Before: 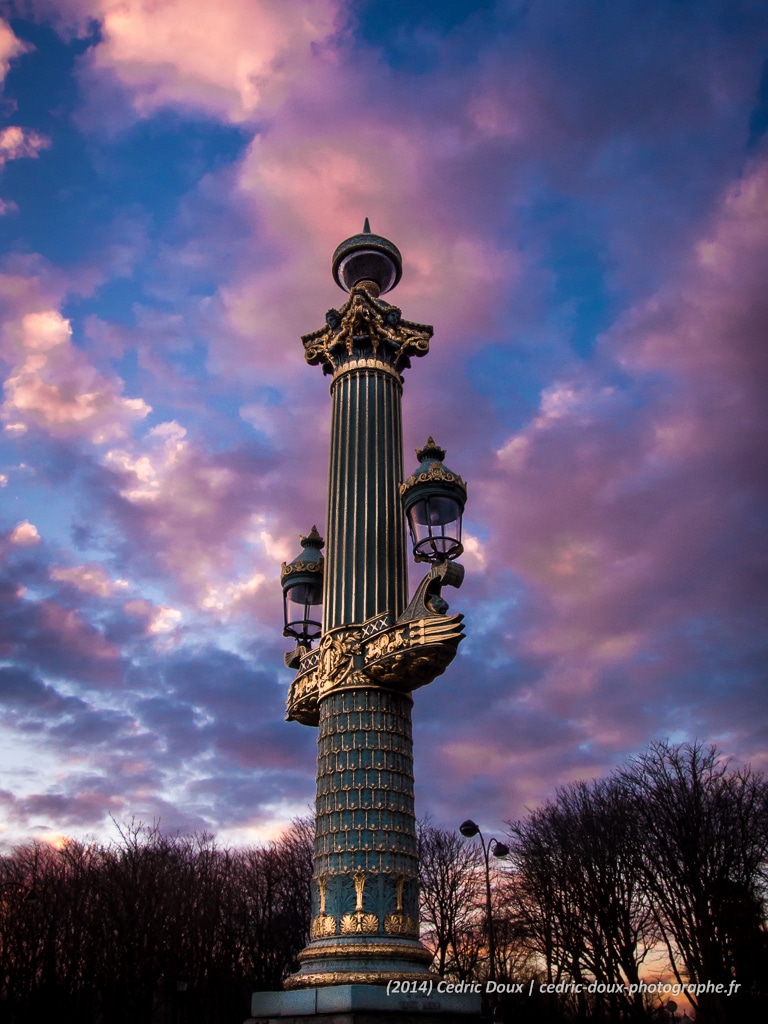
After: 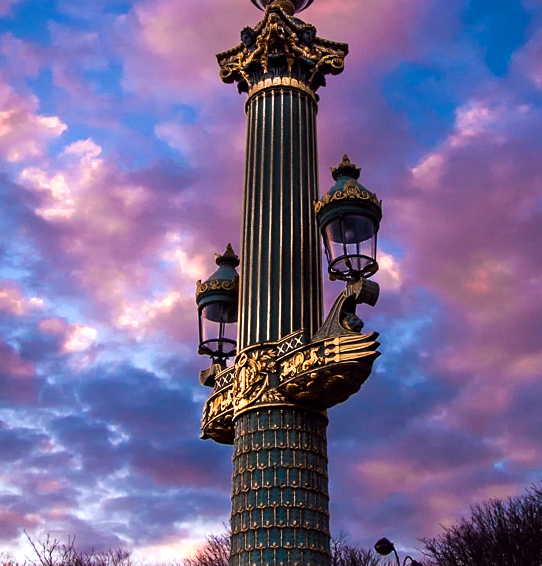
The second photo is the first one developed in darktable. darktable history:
crop: left 11.123%, top 27.61%, right 18.3%, bottom 17.034%
sharpen: amount 0.2
color balance: lift [1, 1.001, 0.999, 1.001], gamma [1, 1.004, 1.007, 0.993], gain [1, 0.991, 0.987, 1.013], contrast 10%, output saturation 120%
contrast brightness saturation: contrast 0.07
